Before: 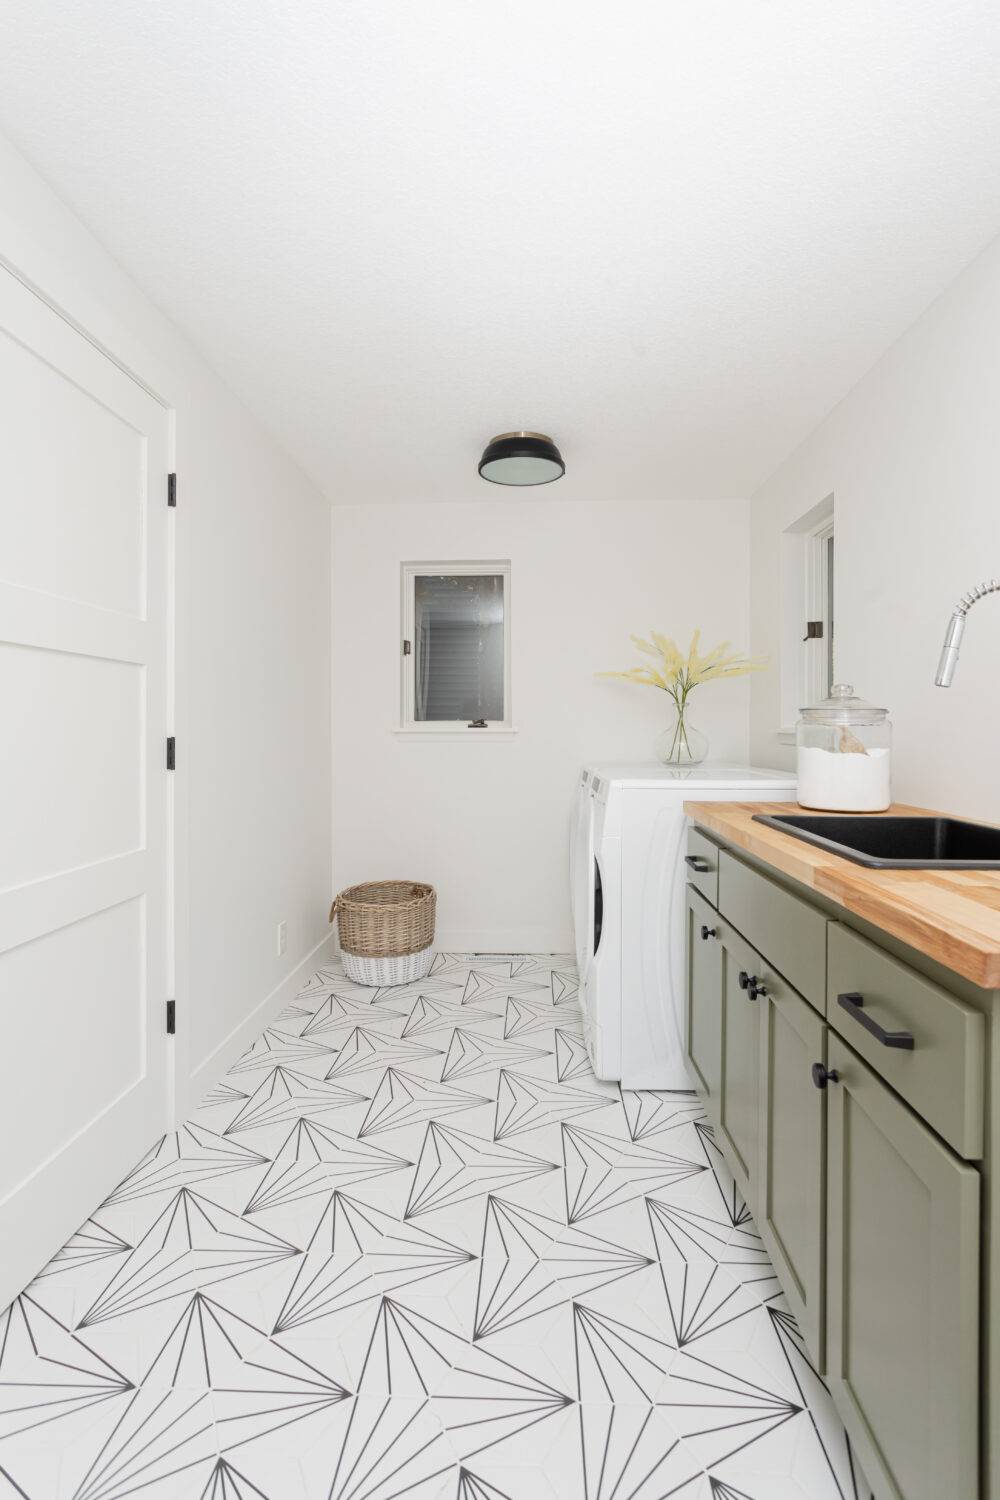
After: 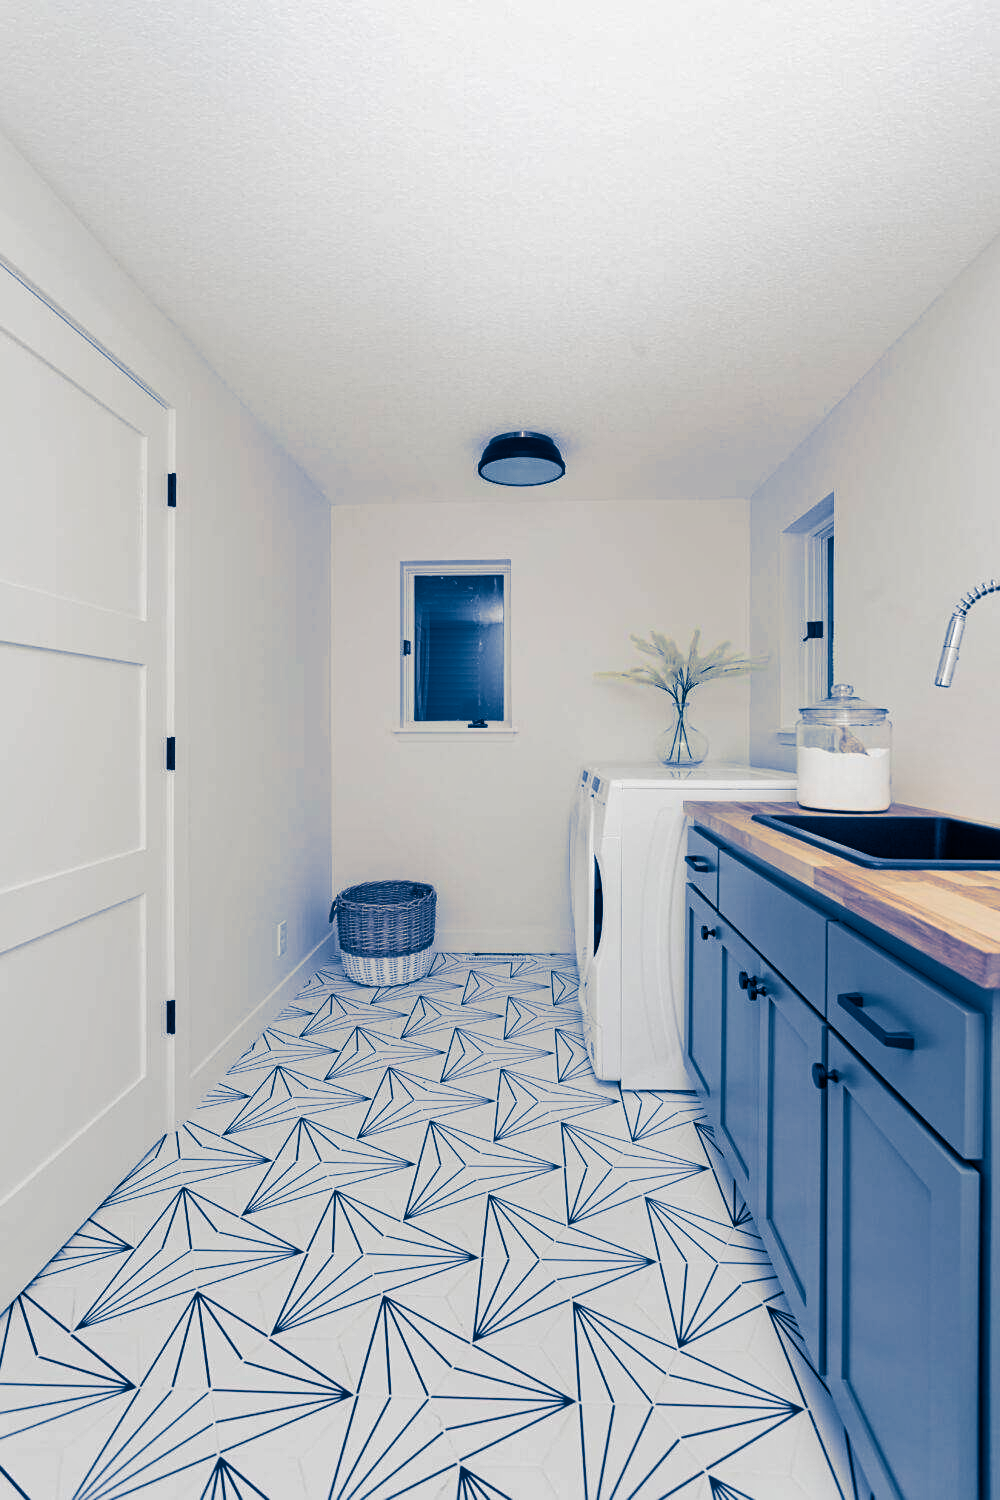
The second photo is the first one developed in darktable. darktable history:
split-toning: shadows › hue 226.8°, shadows › saturation 1, highlights › saturation 0, balance -61.41
shadows and highlights: low approximation 0.01, soften with gaussian
sharpen: amount 0.2
